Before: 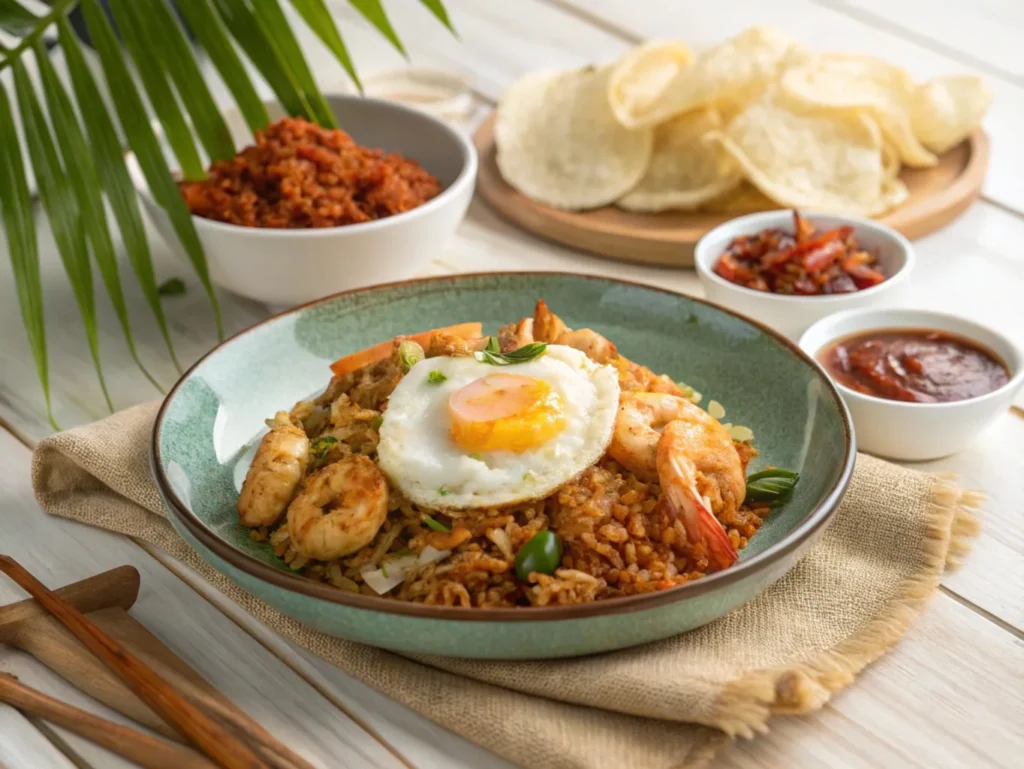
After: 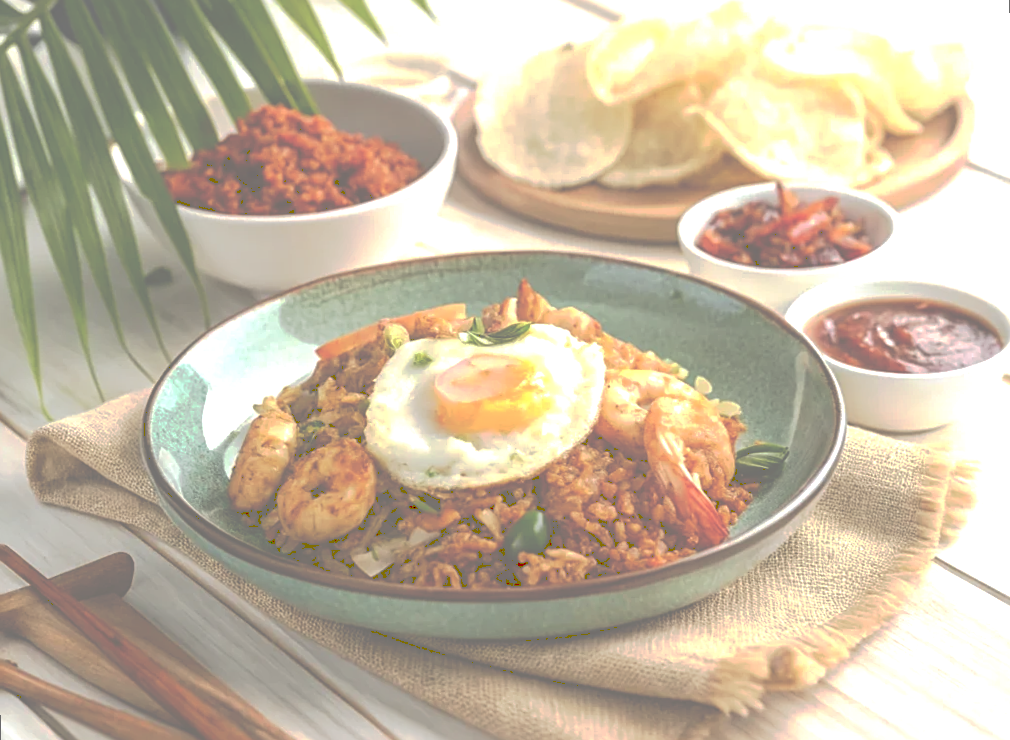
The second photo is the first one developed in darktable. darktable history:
sharpen: on, module defaults
exposure: black level correction 0, exposure 0.7 EV, compensate exposure bias true, compensate highlight preservation false
rotate and perspective: rotation -1.32°, lens shift (horizontal) -0.031, crop left 0.015, crop right 0.985, crop top 0.047, crop bottom 0.982
tone curve: curves: ch0 [(0, 0) (0.003, 0.453) (0.011, 0.457) (0.025, 0.457) (0.044, 0.463) (0.069, 0.464) (0.1, 0.471) (0.136, 0.475) (0.177, 0.481) (0.224, 0.486) (0.277, 0.496) (0.335, 0.515) (0.399, 0.544) (0.468, 0.577) (0.543, 0.621) (0.623, 0.67) (0.709, 0.73) (0.801, 0.788) (0.898, 0.848) (1, 1)], preserve colors none
